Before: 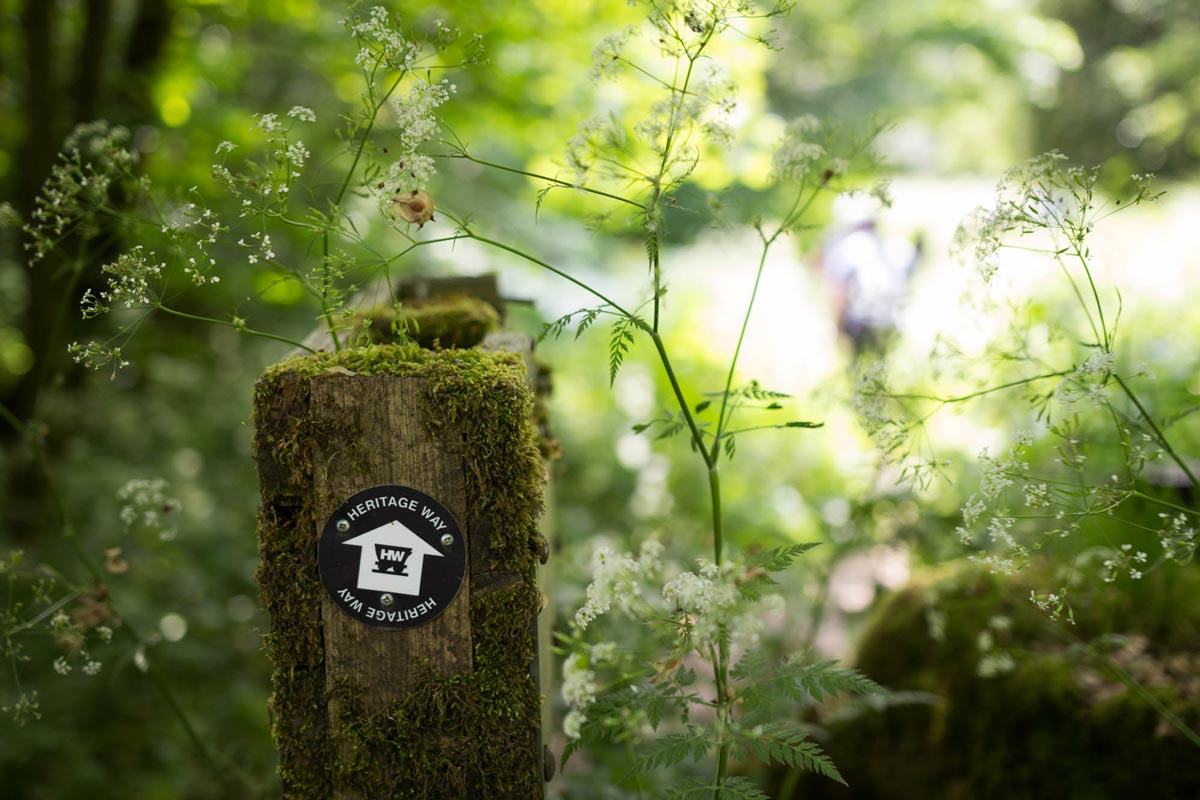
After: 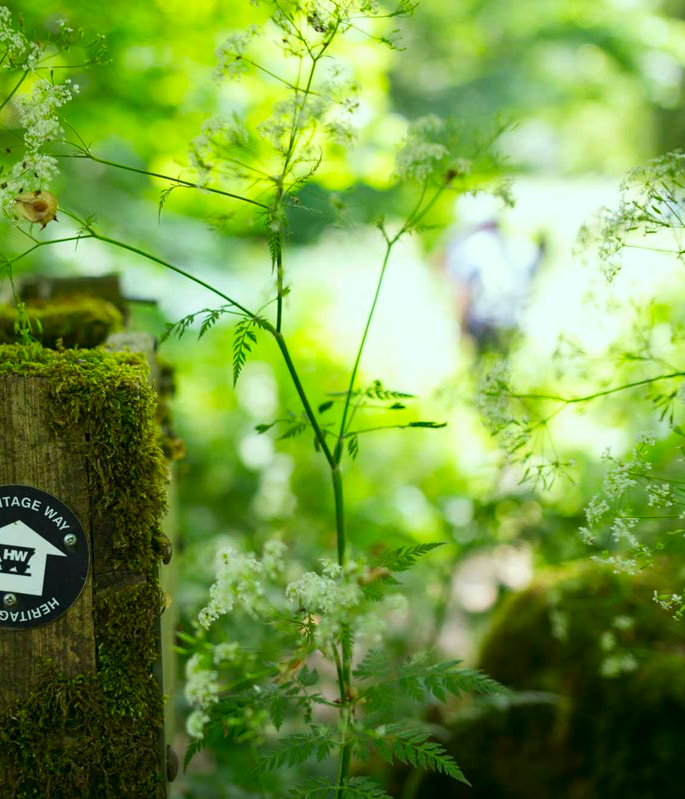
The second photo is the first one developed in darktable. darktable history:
crop: left 31.449%, top 0.018%, right 11.422%
color correction: highlights a* -7.34, highlights b* 1.49, shadows a* -3.44, saturation 1.42
